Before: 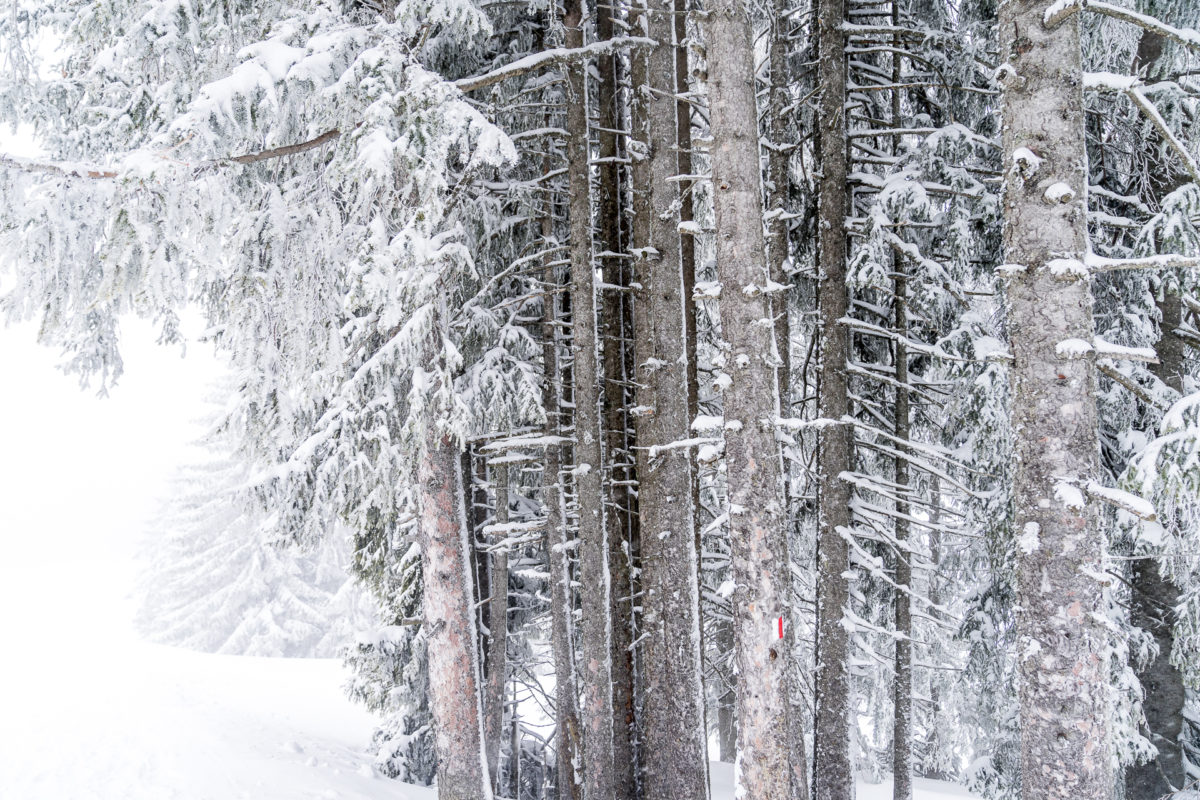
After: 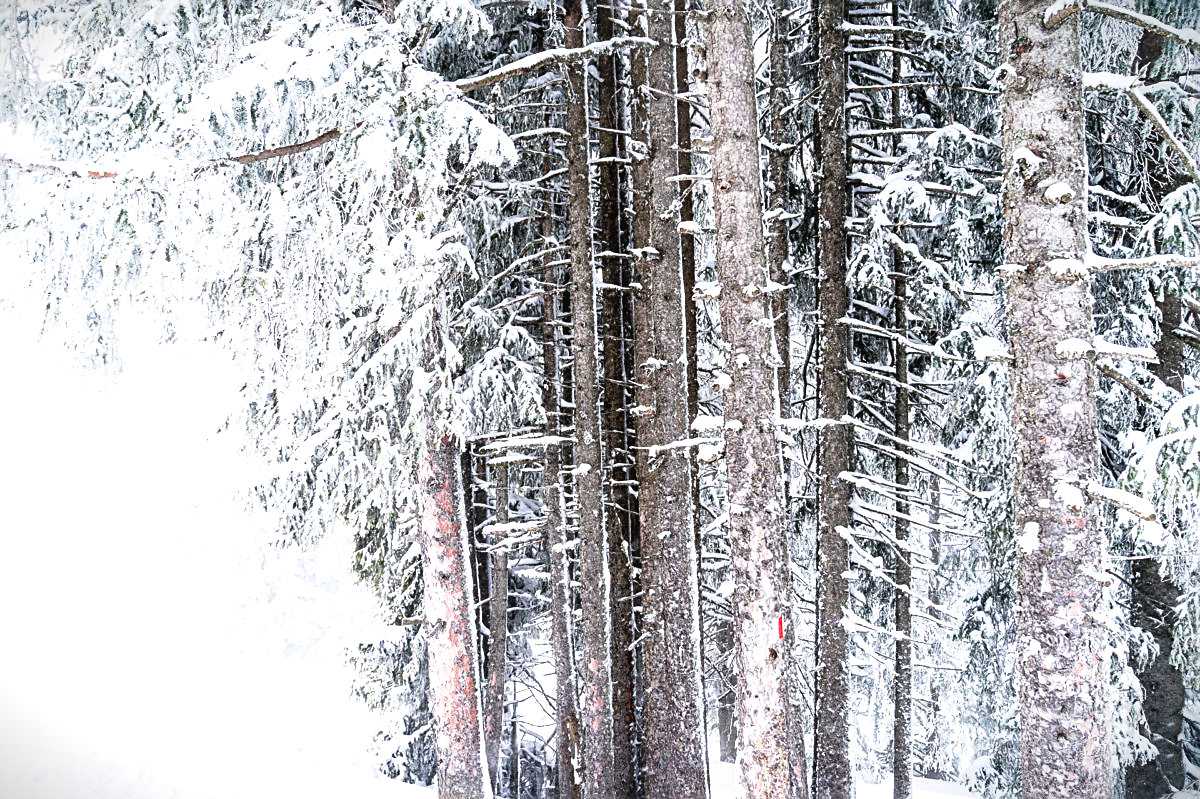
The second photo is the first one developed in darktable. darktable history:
crop: bottom 0.075%
exposure: black level correction 0, exposure 0.498 EV, compensate exposure bias true, compensate highlight preservation false
sharpen: on, module defaults
tone curve: curves: ch0 [(0, 0.026) (0.146, 0.158) (0.272, 0.34) (0.453, 0.627) (0.687, 0.829) (1, 1)], preserve colors none
base curve: curves: ch0 [(0, 0) (0.564, 0.291) (0.802, 0.731) (1, 1)], preserve colors none
tone equalizer: edges refinement/feathering 500, mask exposure compensation -1.57 EV, preserve details no
vignetting: fall-off start 100.95%, brightness -0.6, saturation 0, width/height ratio 1.325
